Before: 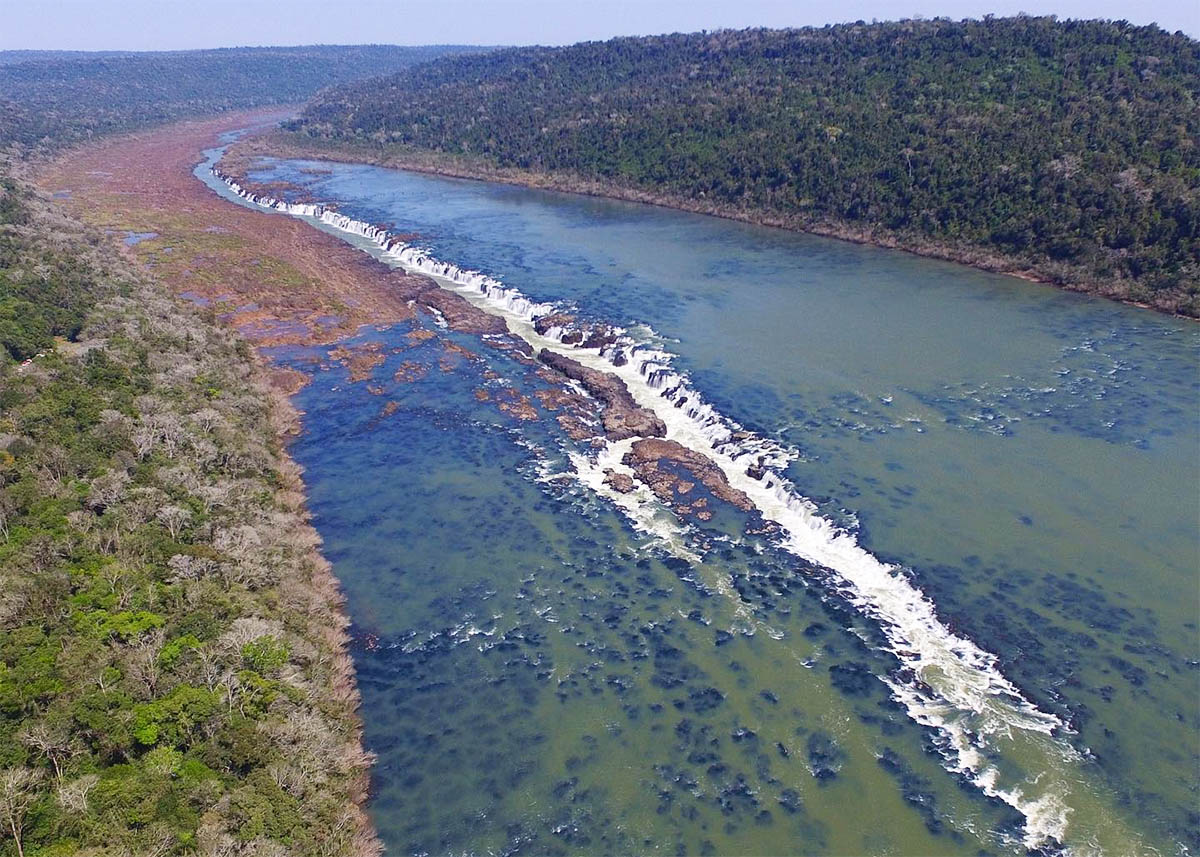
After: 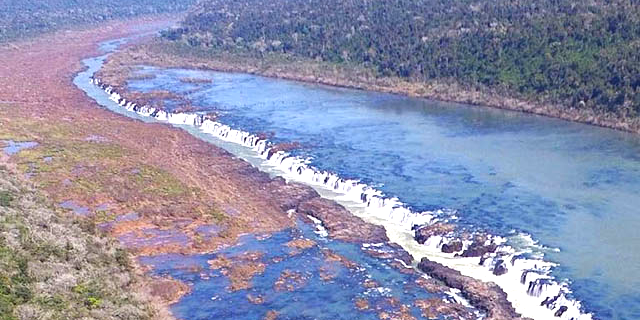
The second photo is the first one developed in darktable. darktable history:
crop: left 10.059%, top 10.655%, right 36.536%, bottom 51.936%
exposure: exposure 0.668 EV, compensate highlight preservation false
